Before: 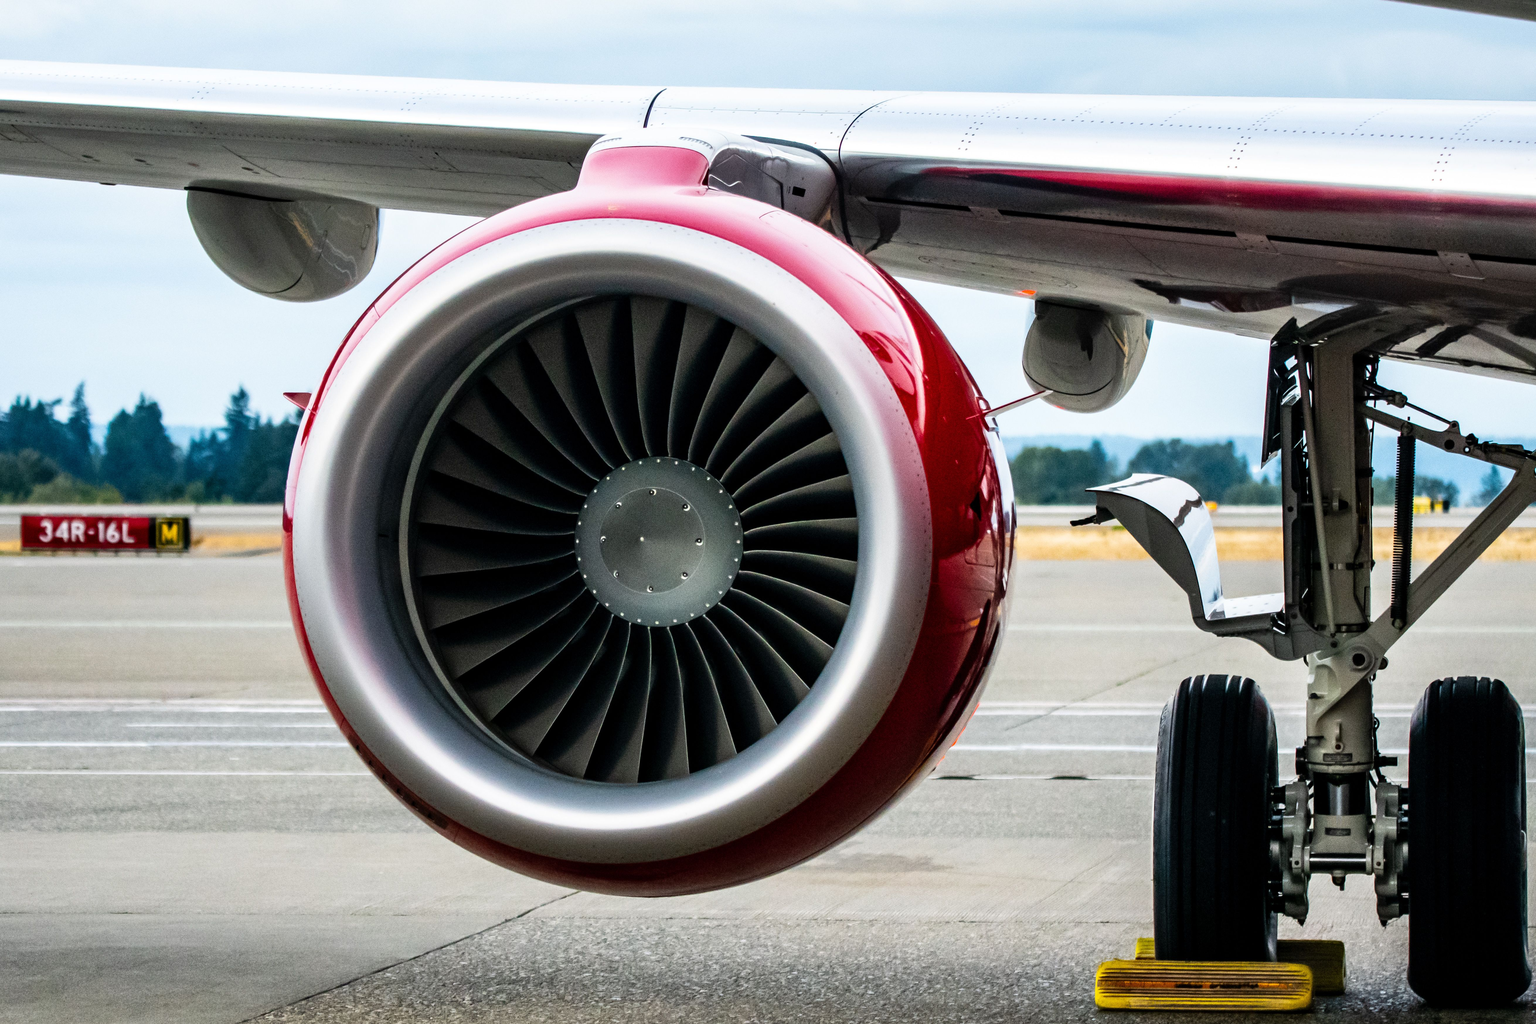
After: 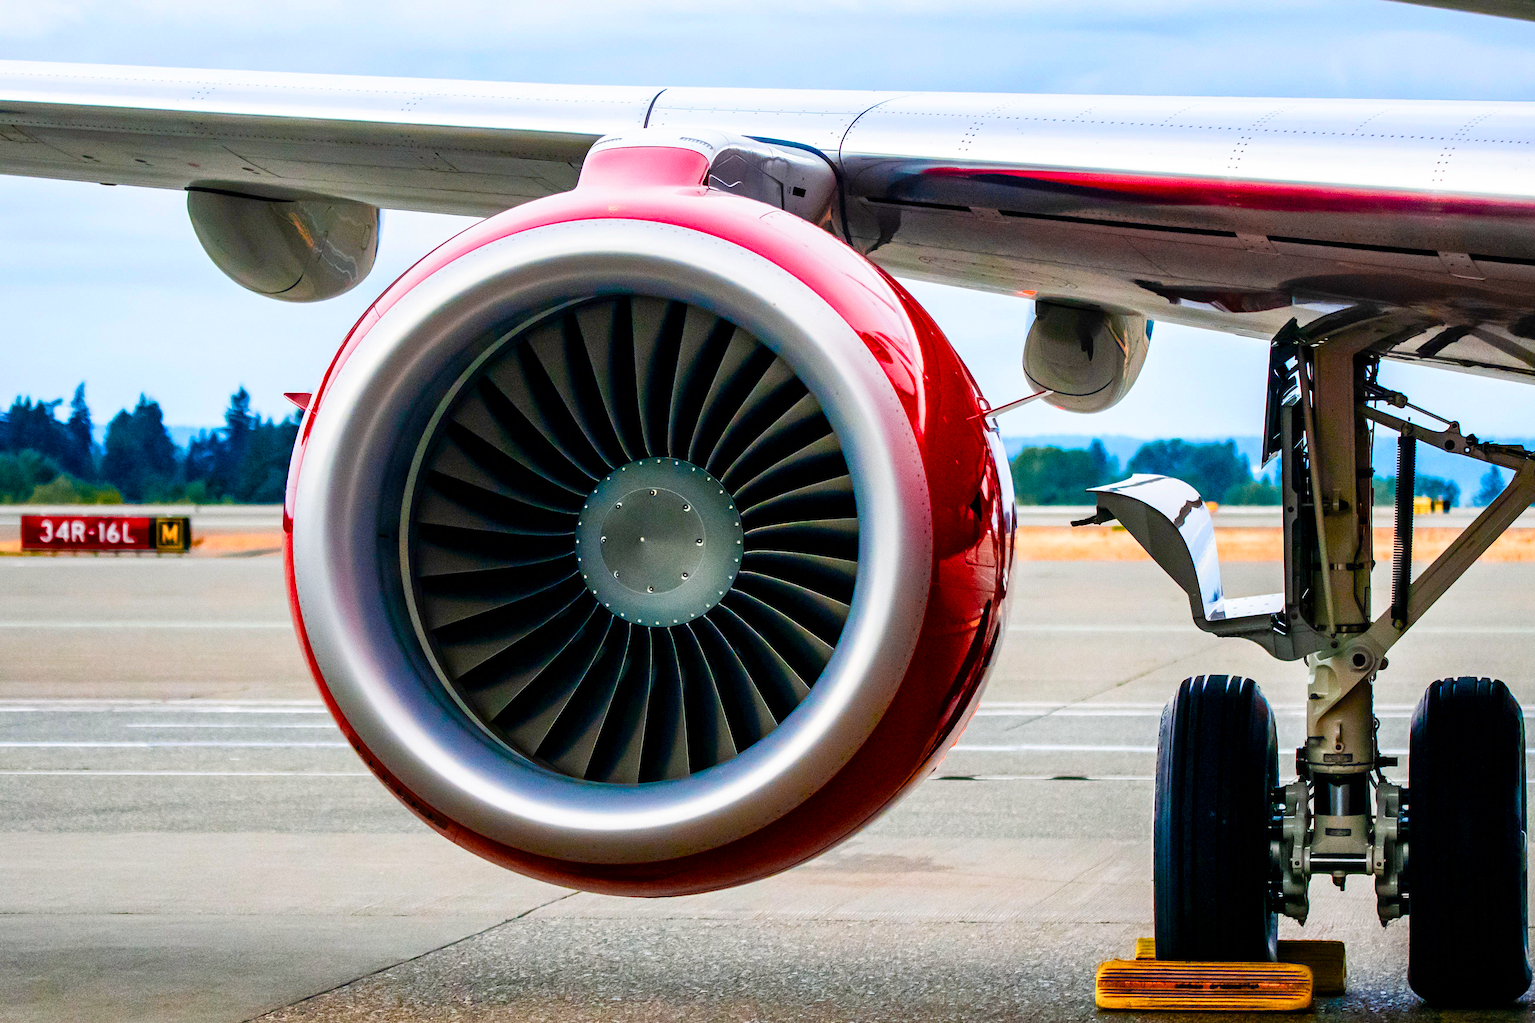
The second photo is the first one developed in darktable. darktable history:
diffuse or sharpen "sharpen demosaicing: AA filter": edge sensitivity 1, 1st order anisotropy 100%, 2nd order anisotropy 100%, 3rd order anisotropy 100%, 4th order anisotropy 100%, 1st order speed -25%, 2nd order speed -25%, 3rd order speed -25%, 4th order speed -25%
diffuse or sharpen "diffusion": radius span 77, 1st order speed 50%, 2nd order speed 50%, 3rd order speed 50%, 4th order speed 50% | blend: blend mode normal, opacity 25%; mask: uniform (no mask)
haze removal: strength -0.1, adaptive false
color balance rgb: perceptual saturation grading › global saturation 24.74%, perceptual saturation grading › highlights -51.22%, perceptual saturation grading › mid-tones 19.16%, perceptual saturation grading › shadows 60.98%, global vibrance 50%
color equalizer "cinematic": saturation › orange 1.17, saturation › yellow 1.11, saturation › cyan 1.17, saturation › blue 1.49, hue › orange -24.73, hue › yellow -10.99, hue › blue 13.74, brightness › red 1.17, brightness › orange 1.09, brightness › yellow 0.92, brightness › green 0.829, brightness › blue 0.801
color balance rgb "medium contrast": perceptual brilliance grading › highlights 20%, perceptual brilliance grading › mid-tones 10%, perceptual brilliance grading › shadows -20%
